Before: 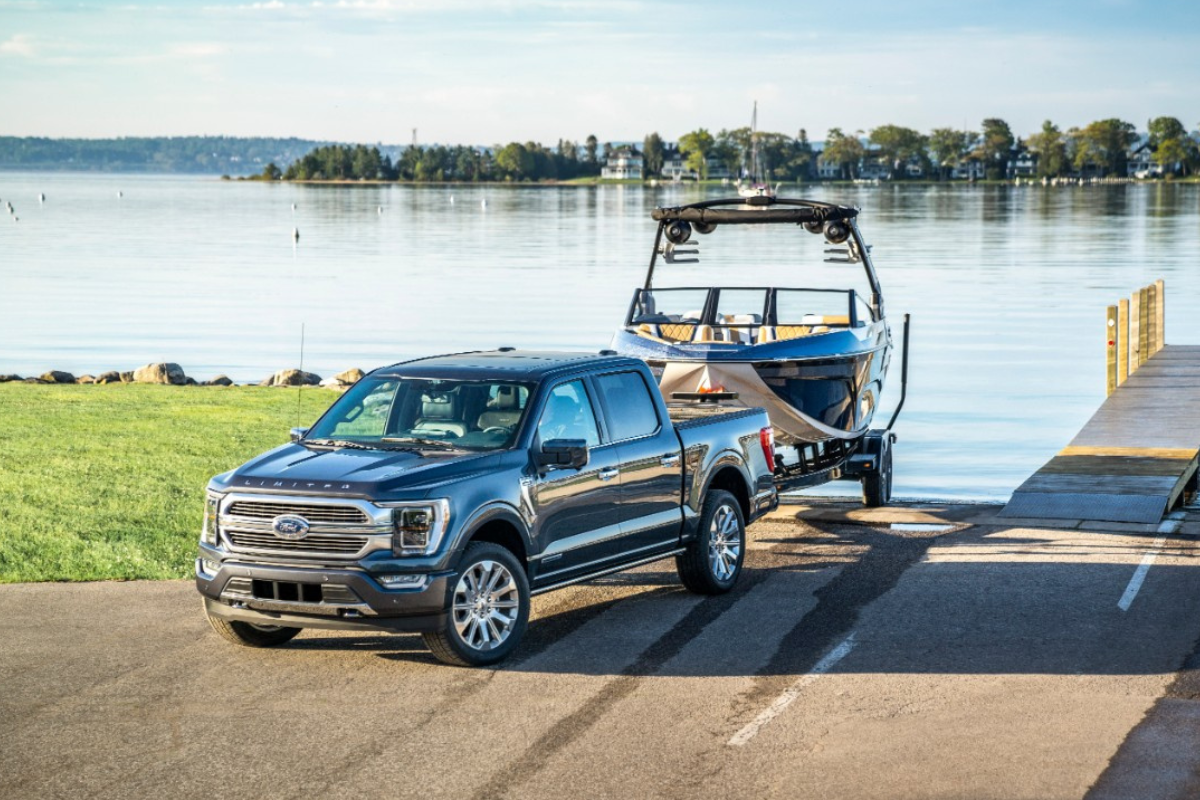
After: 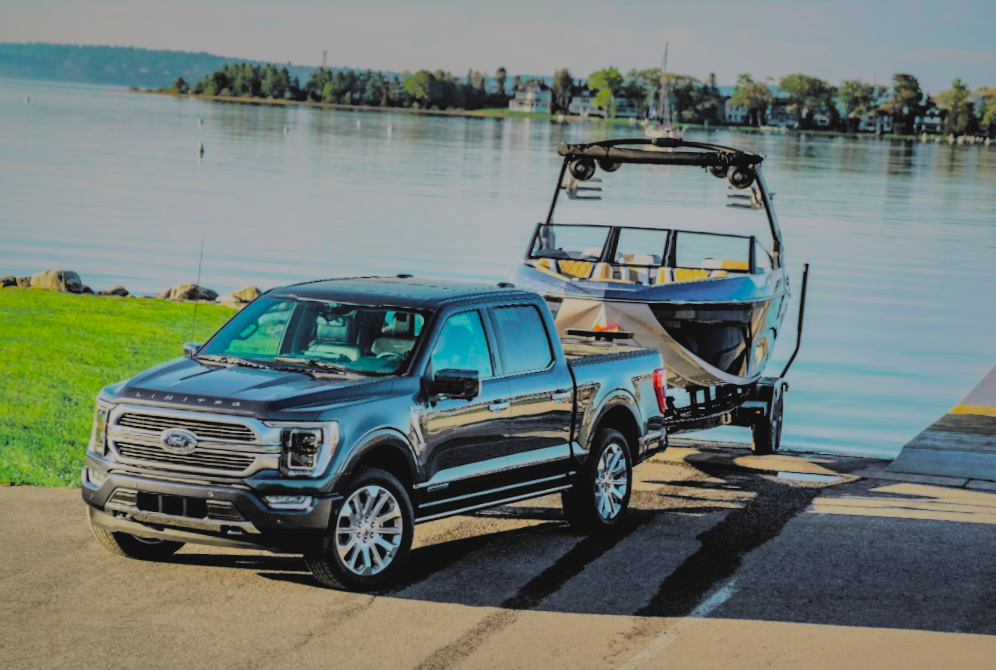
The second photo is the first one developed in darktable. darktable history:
tone curve: curves: ch0 [(0, 0.036) (0.053, 0.068) (0.211, 0.217) (0.519, 0.513) (0.847, 0.82) (0.991, 0.914)]; ch1 [(0, 0) (0.276, 0.206) (0.412, 0.353) (0.482, 0.475) (0.495, 0.5) (0.509, 0.502) (0.563, 0.57) (0.667, 0.672) (0.788, 0.809) (1, 1)]; ch2 [(0, 0) (0.438, 0.456) (0.473, 0.47) (0.503, 0.503) (0.523, 0.528) (0.562, 0.571) (0.612, 0.61) (0.679, 0.72) (1, 1)], color space Lab, independent channels, preserve colors none
crop and rotate: angle -3.24°, left 5.358%, top 5.187%, right 4.683%, bottom 4.093%
filmic rgb: black relative exposure -5.1 EV, white relative exposure 3.99 EV, hardness 2.89, contrast 1.386, highlights saturation mix -29.35%, color science v6 (2022)
shadows and highlights: shadows 38.82, highlights -75.1
